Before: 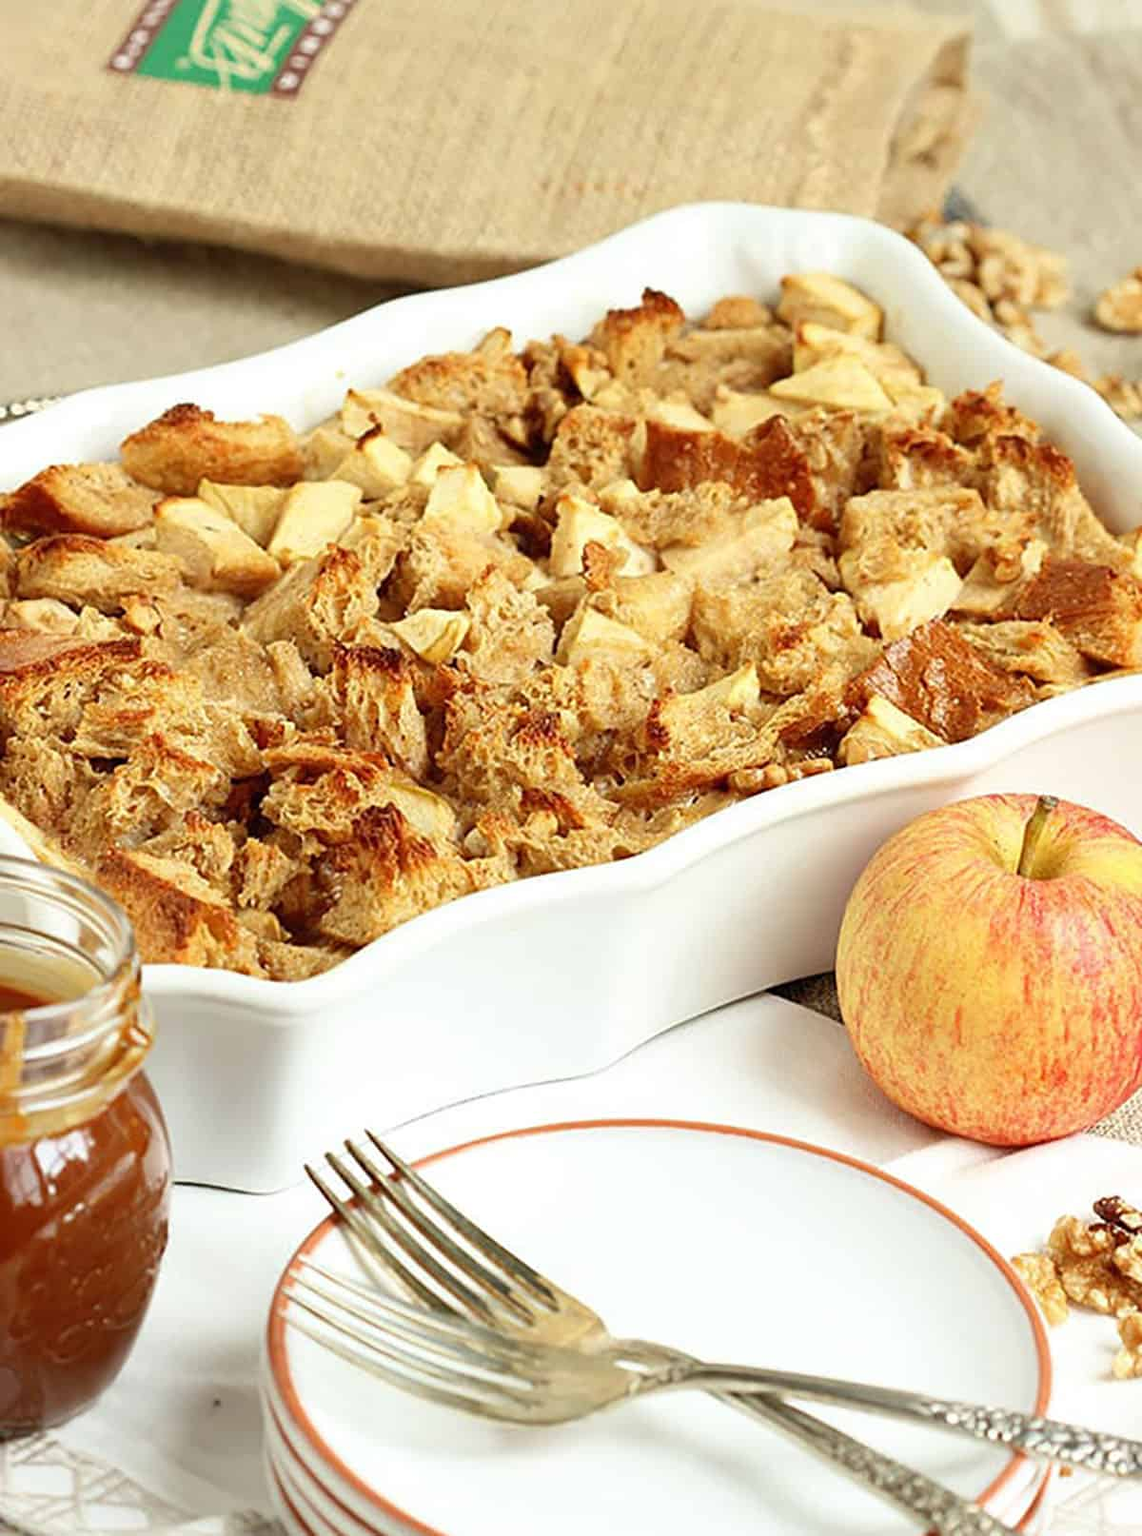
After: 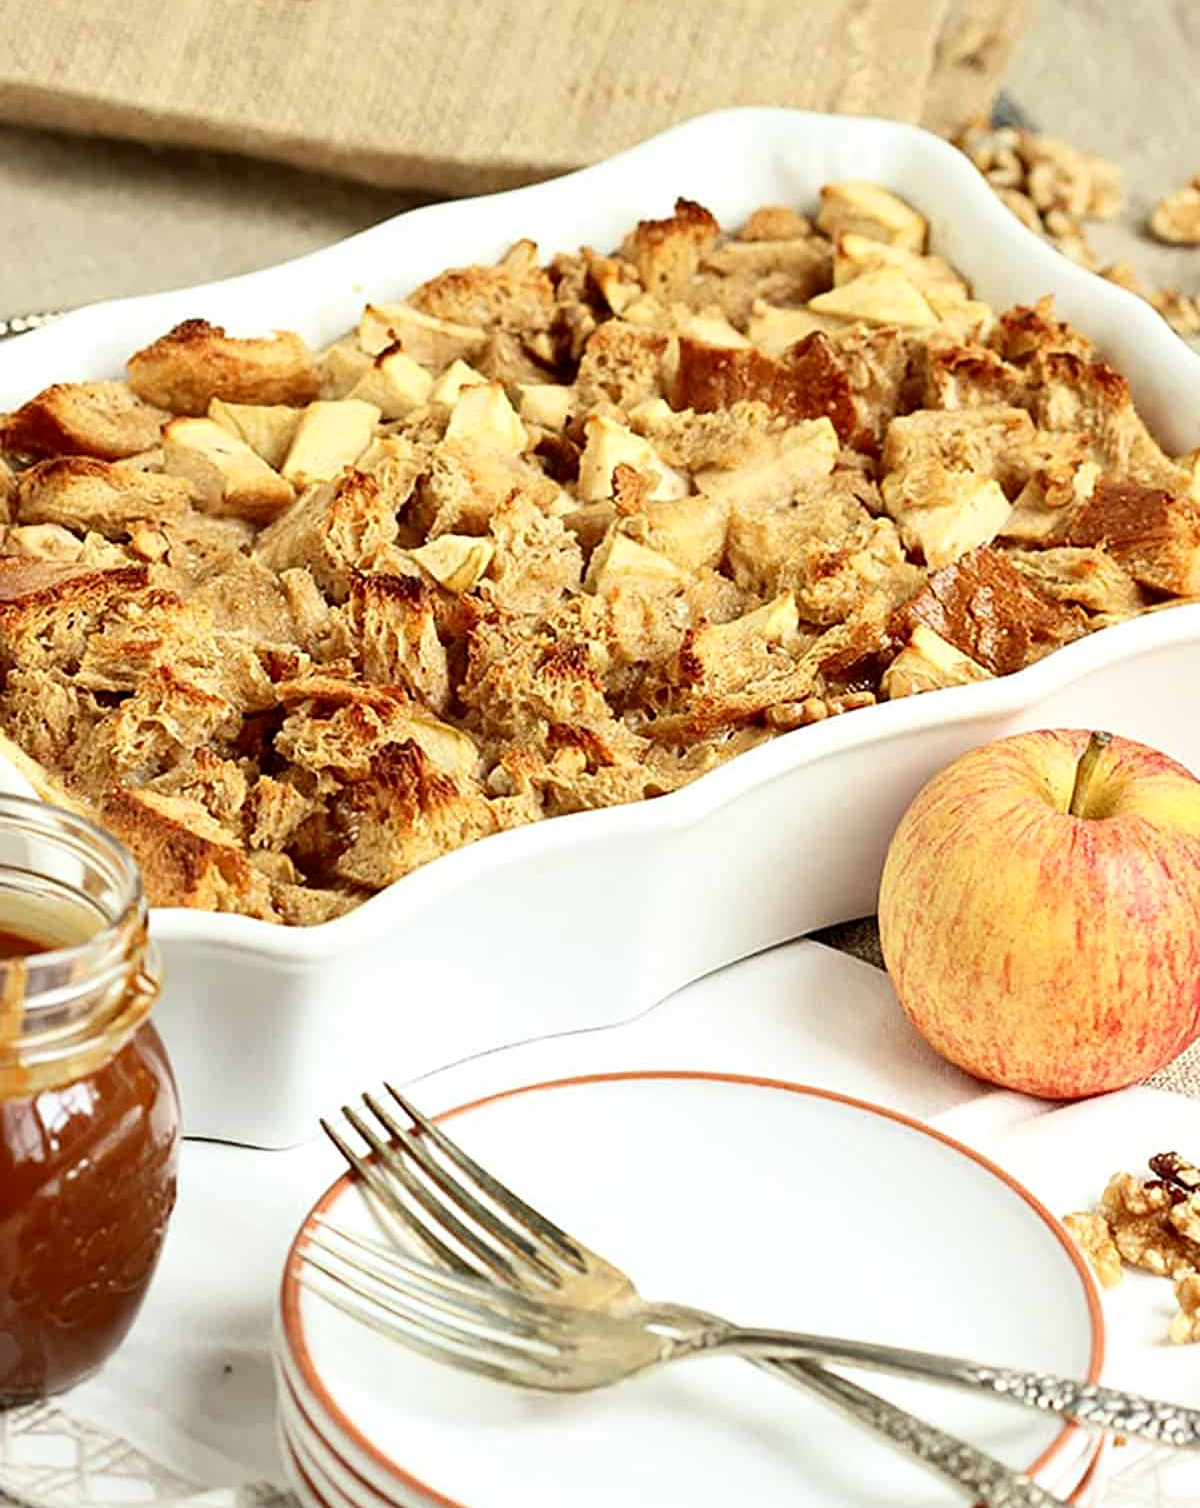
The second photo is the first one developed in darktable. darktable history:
crop and rotate: top 6.554%
contrast brightness saturation: contrast 0.137
contrast equalizer: y [[0.5, 0.542, 0.583, 0.625, 0.667, 0.708], [0.5 ×6], [0.5 ×6], [0 ×6], [0 ×6]], mix 0.167
